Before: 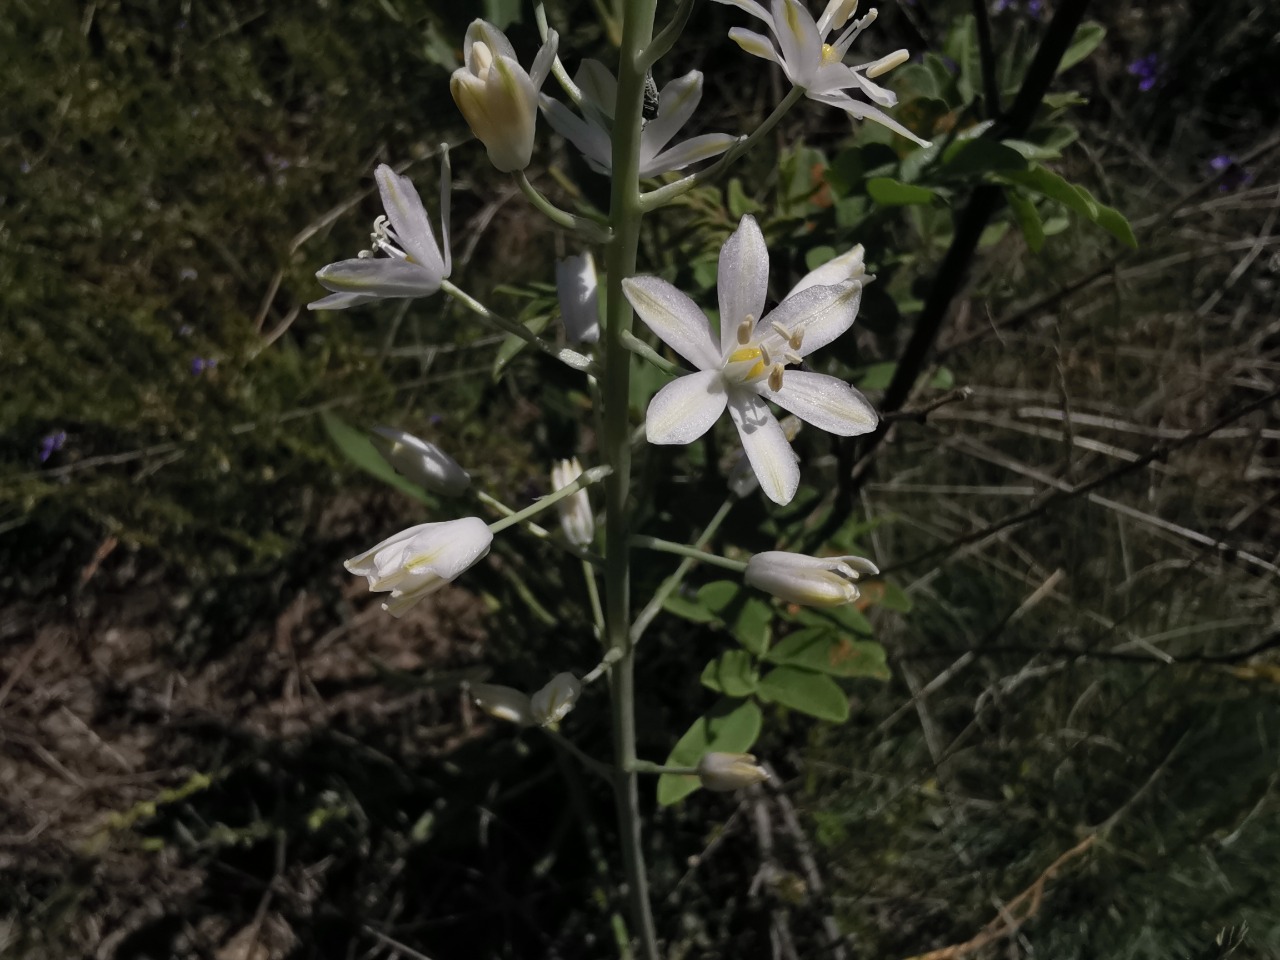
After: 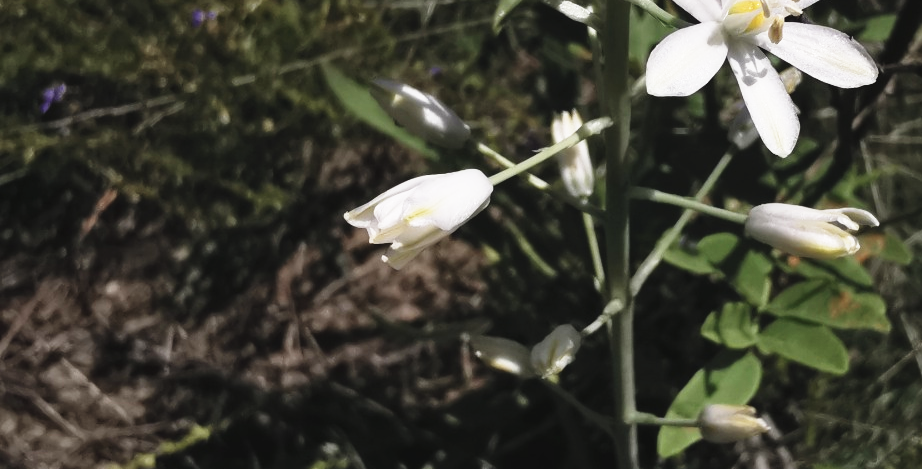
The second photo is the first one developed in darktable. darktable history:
contrast brightness saturation: saturation -0.153
base curve: curves: ch0 [(0, 0) (0.026, 0.03) (0.109, 0.232) (0.351, 0.748) (0.669, 0.968) (1, 1)], preserve colors none
tone curve: curves: ch0 [(0, 0.042) (0.129, 0.18) (0.501, 0.497) (1, 1)], preserve colors none
crop: top 36.33%, right 27.953%, bottom 14.769%
